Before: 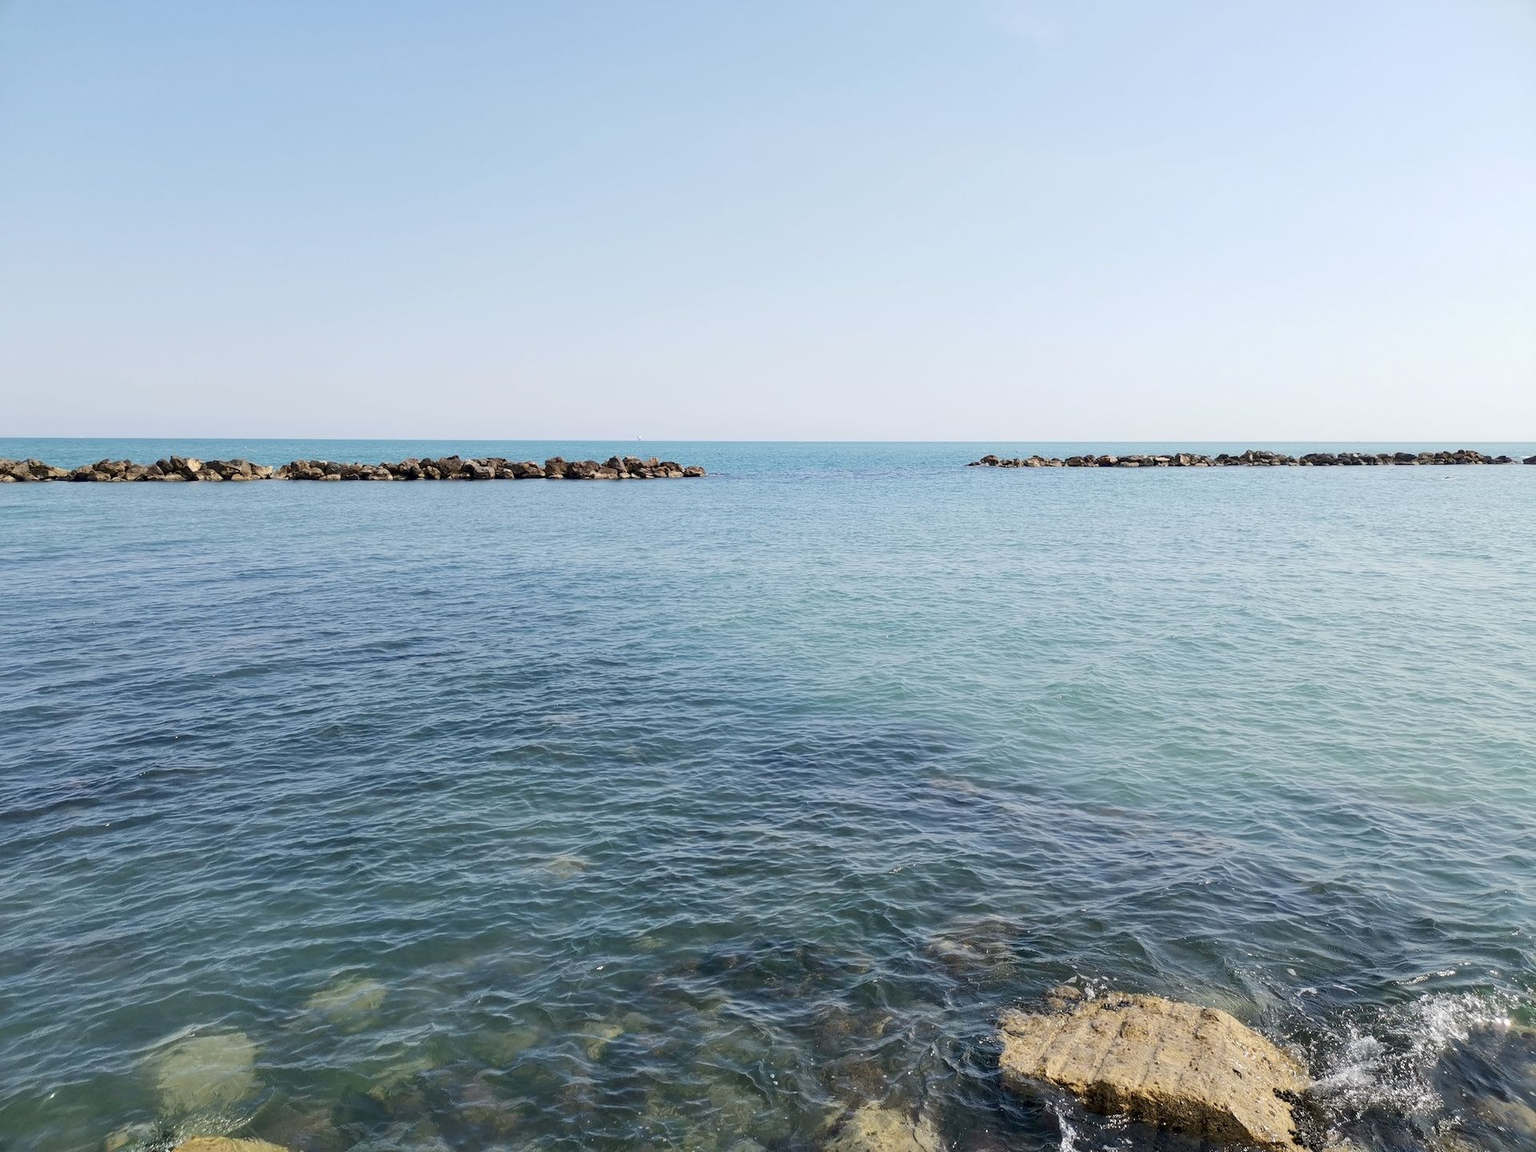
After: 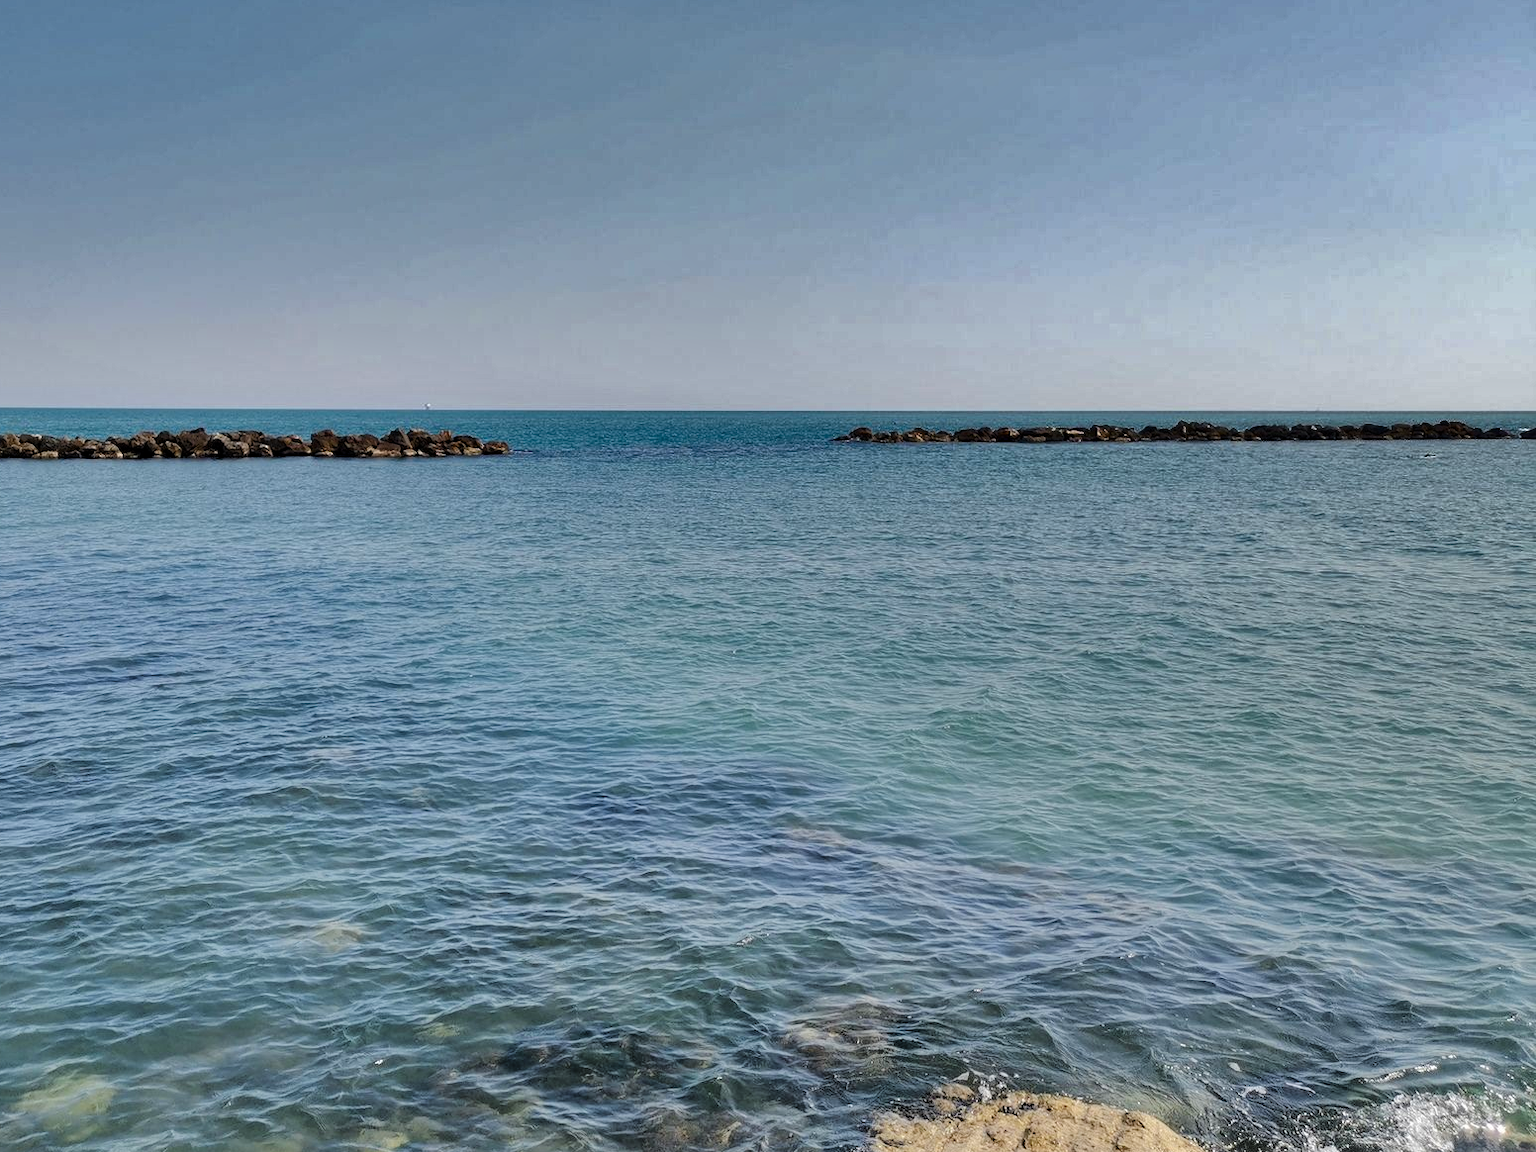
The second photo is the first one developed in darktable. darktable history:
tone curve: curves: ch0 [(0, 0) (0.004, 0) (0.133, 0.076) (0.325, 0.362) (0.879, 0.885) (1, 1)], color space Lab, linked channels, preserve colors none
shadows and highlights: shadows 19.13, highlights -83.41, soften with gaussian
crop: left 19.159%, top 9.58%, bottom 9.58%
